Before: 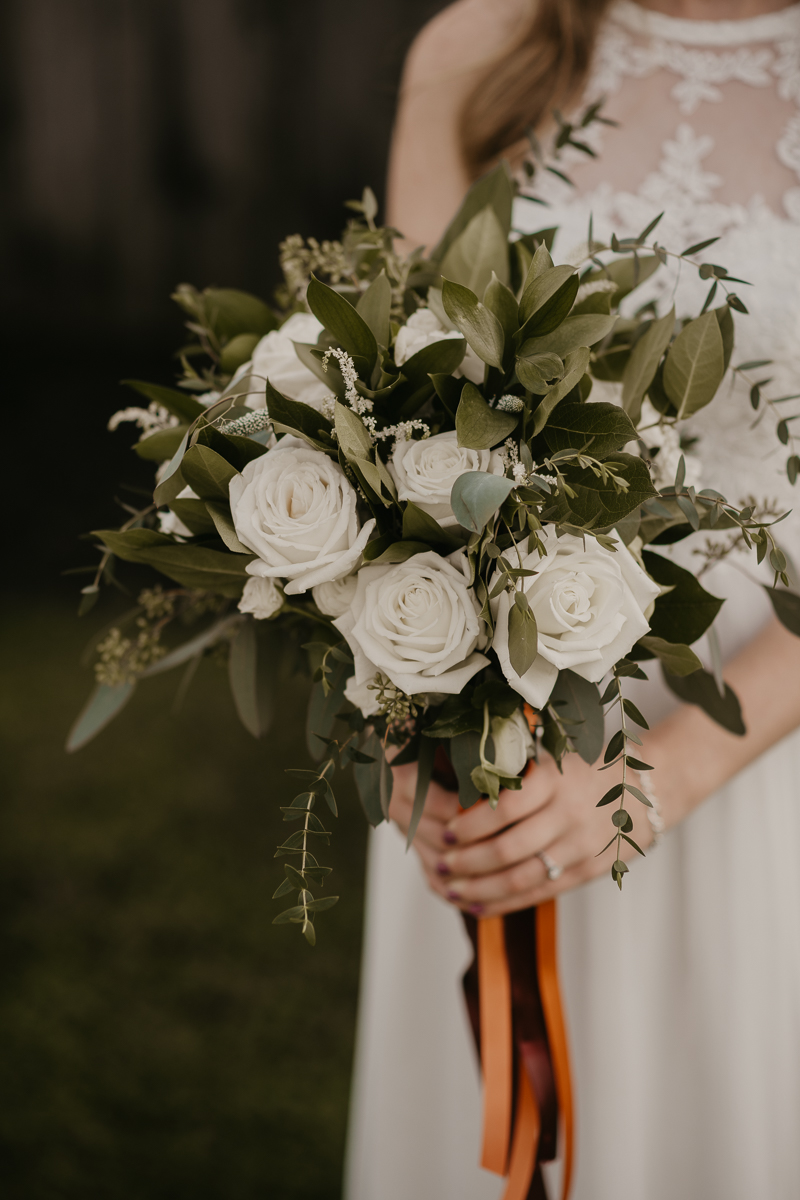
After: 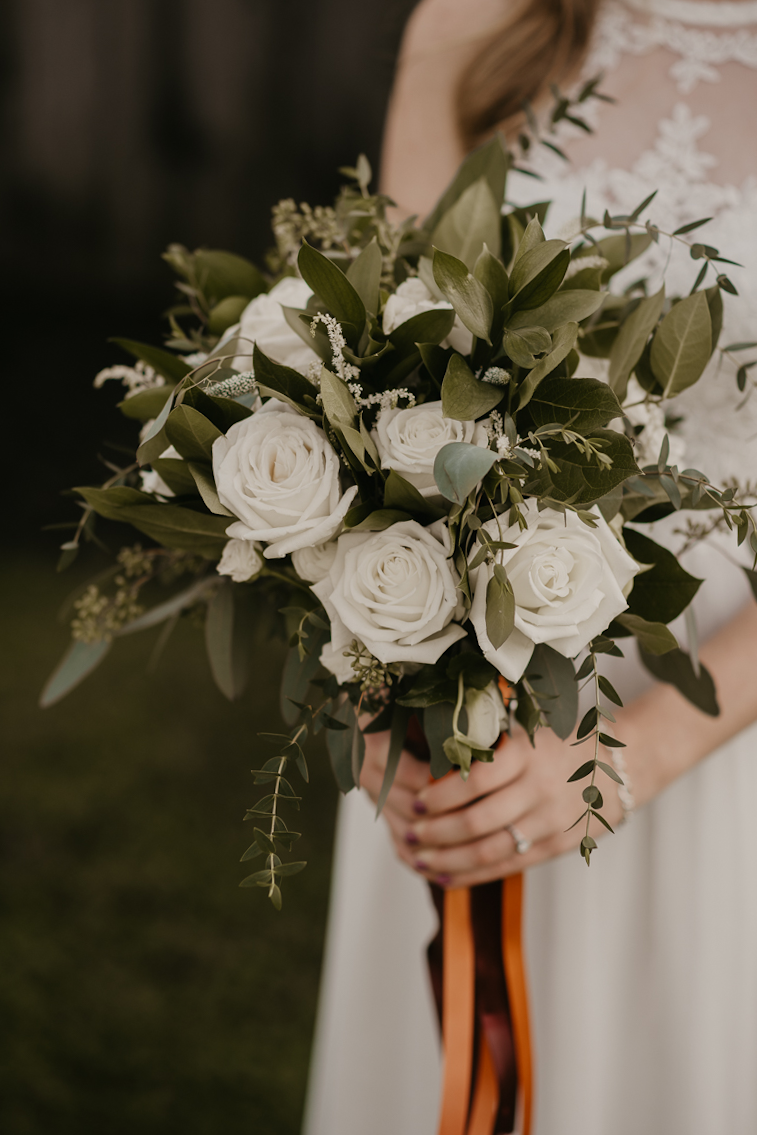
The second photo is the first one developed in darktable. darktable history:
crop and rotate: angle -2.18°
